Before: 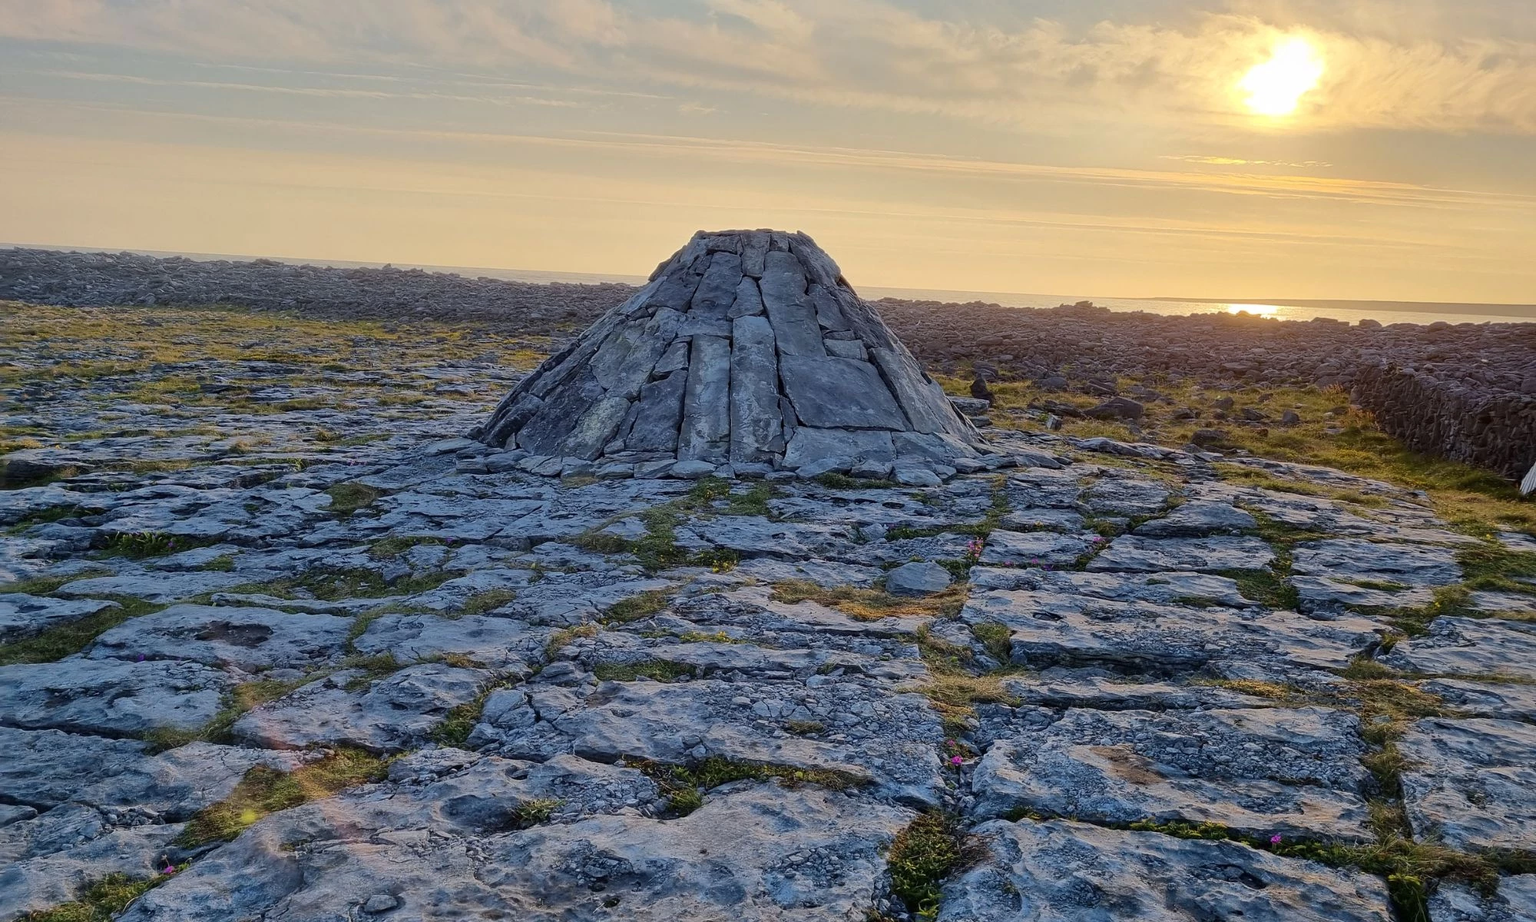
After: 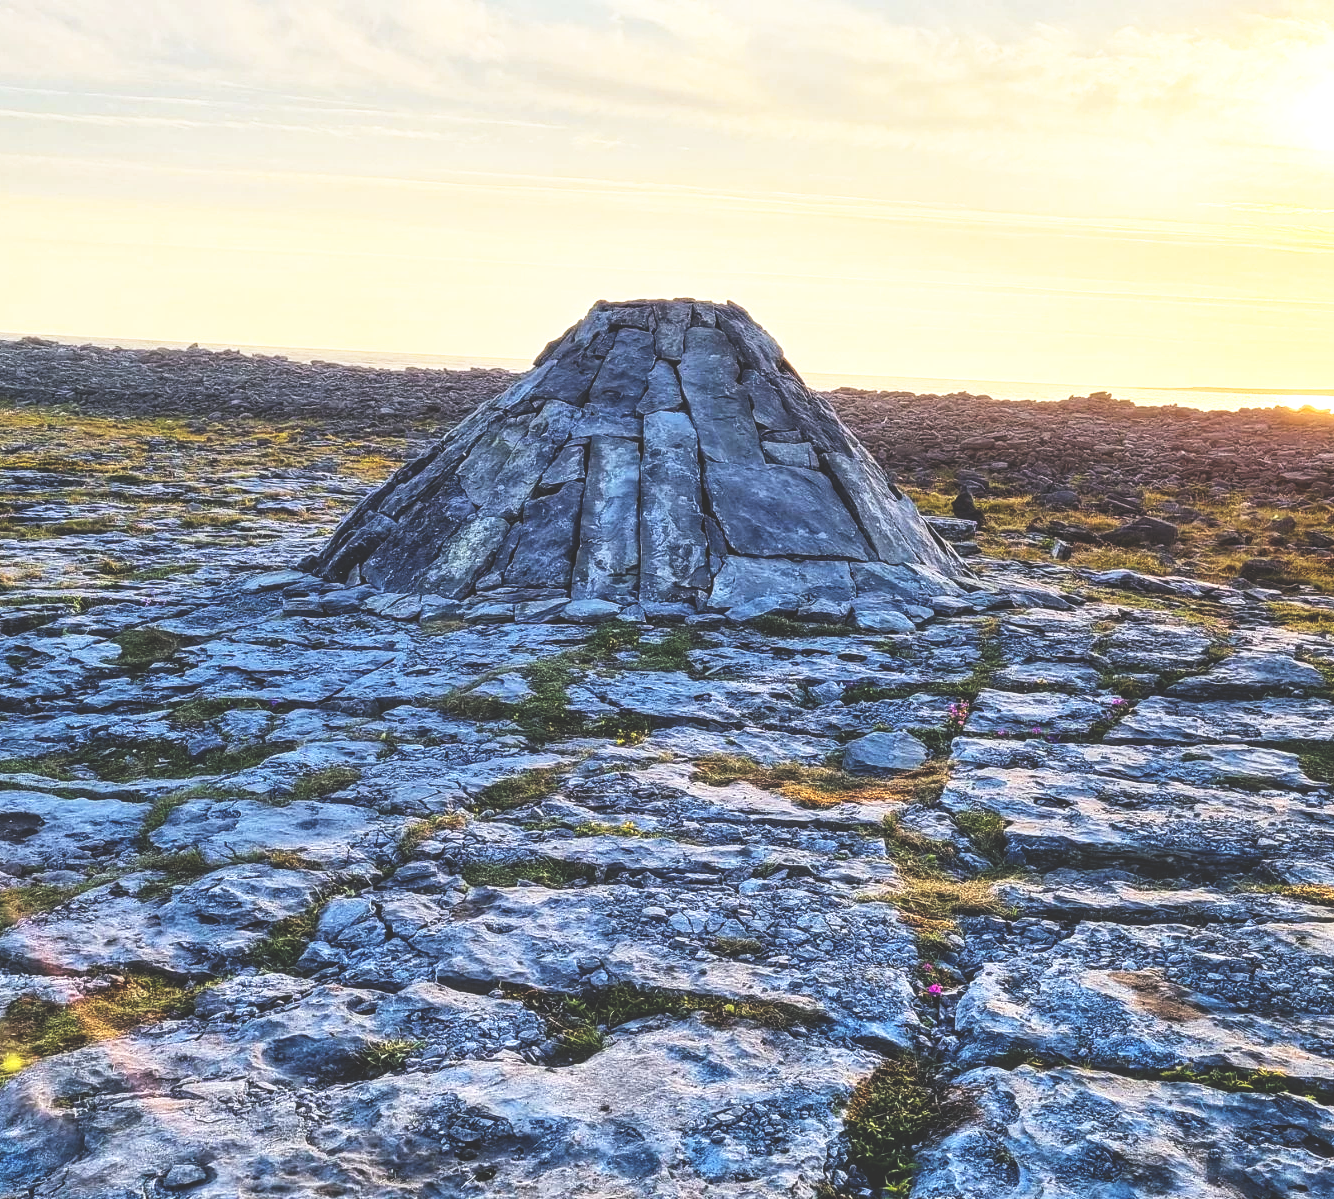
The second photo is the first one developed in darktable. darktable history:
exposure: exposure 0.522 EV, compensate exposure bias true, compensate highlight preservation false
local contrast: detail 130%
base curve: curves: ch0 [(0, 0.036) (0.007, 0.037) (0.604, 0.887) (1, 1)], preserve colors none
crop and rotate: left 15.556%, right 17.719%
